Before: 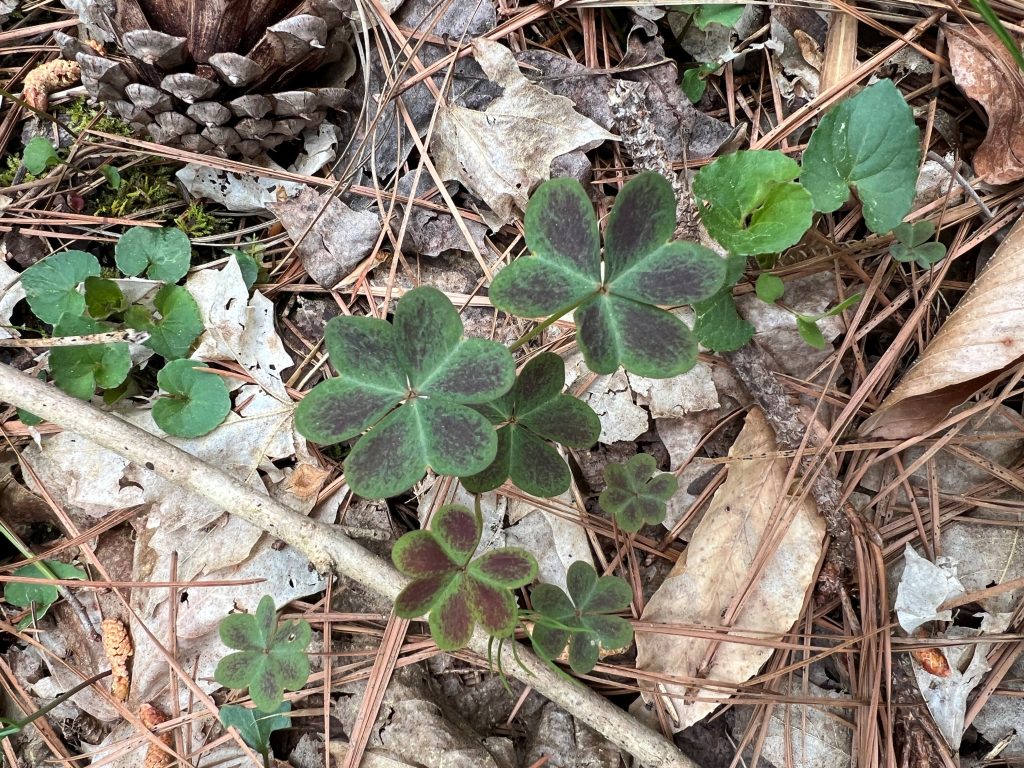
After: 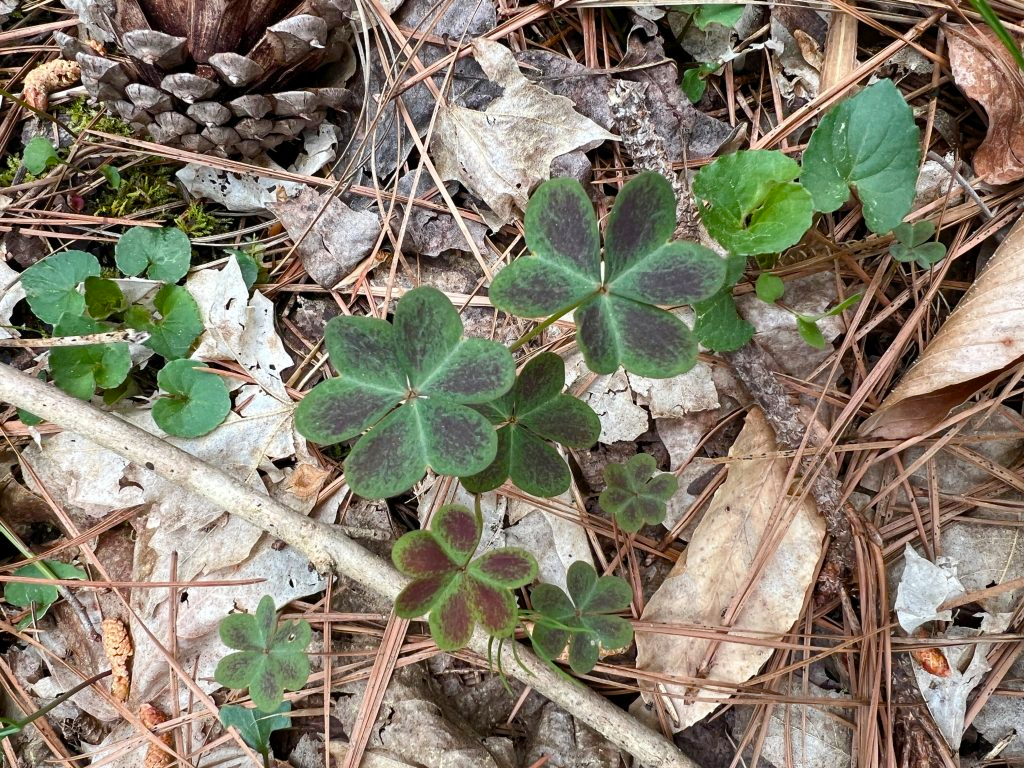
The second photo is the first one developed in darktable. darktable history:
shadows and highlights: shadows 37.27, highlights -28.18, soften with gaussian
color balance rgb: perceptual saturation grading › global saturation 20%, perceptual saturation grading › highlights -25%, perceptual saturation grading › shadows 25%
